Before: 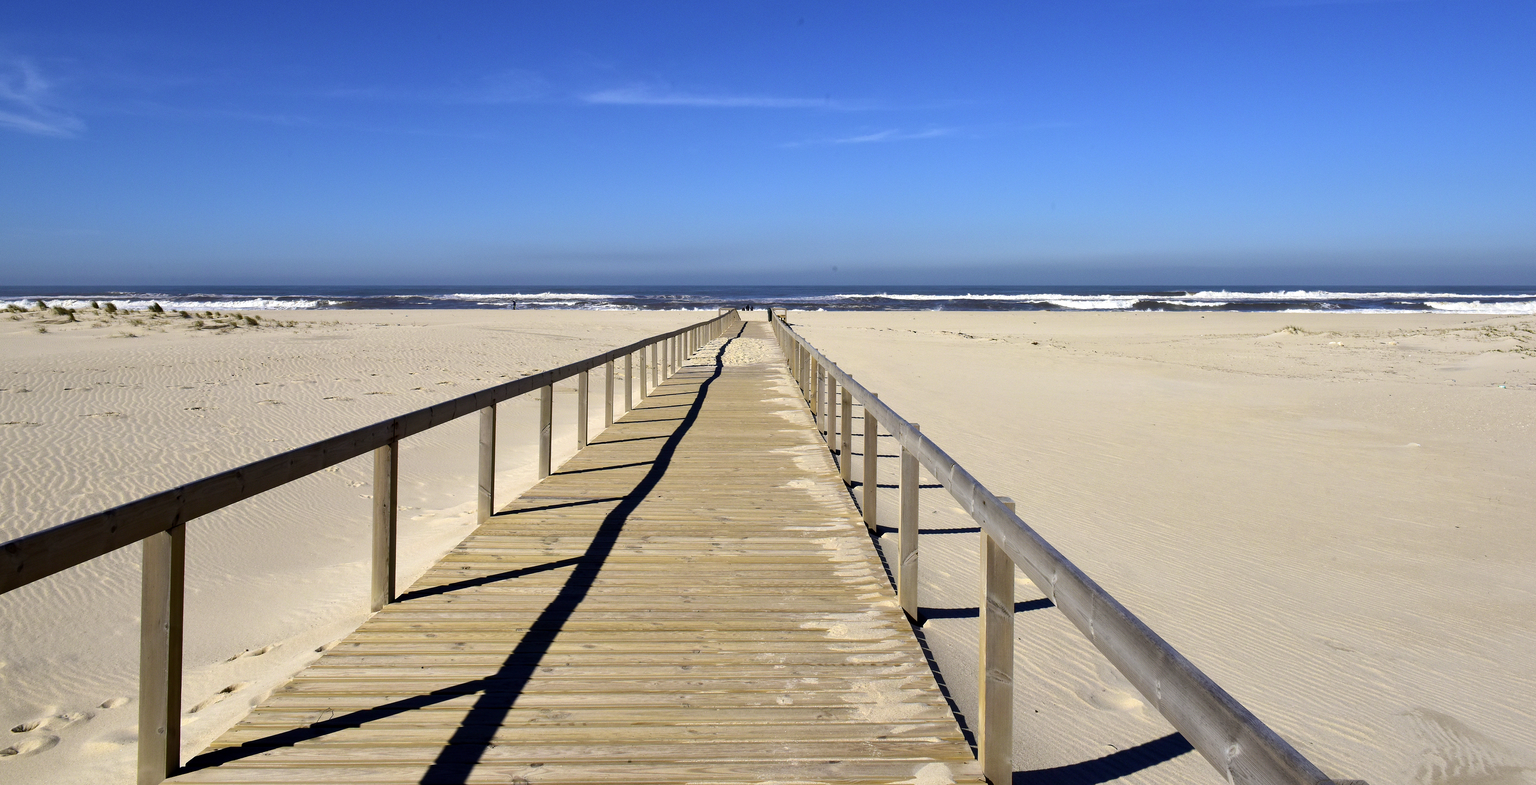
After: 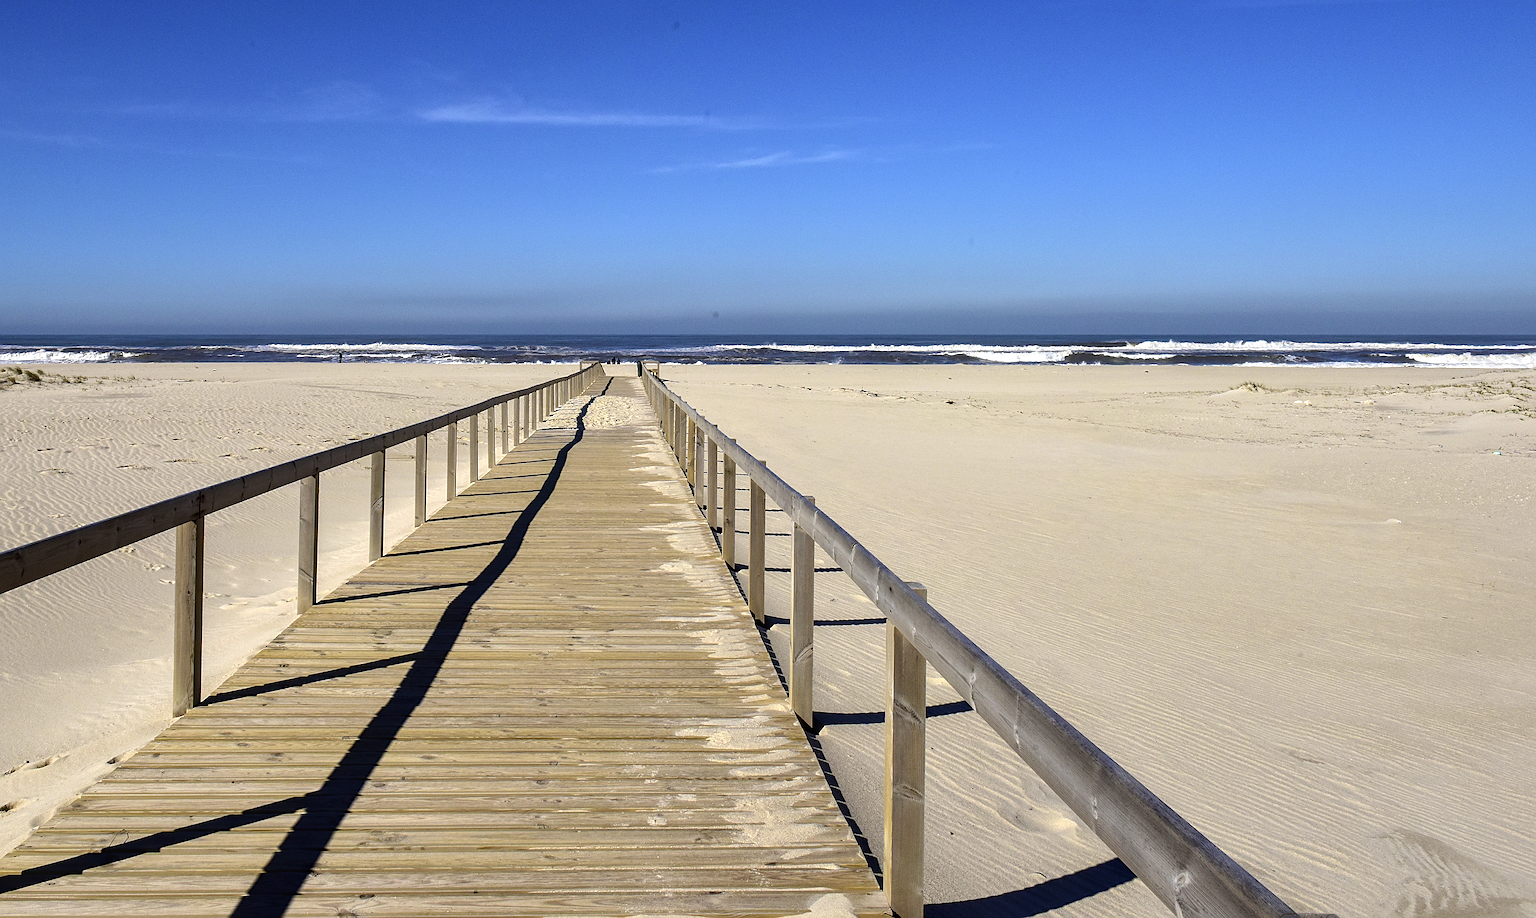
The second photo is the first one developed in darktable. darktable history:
sharpen: on, module defaults
crop and rotate: left 14.584%
local contrast: on, module defaults
